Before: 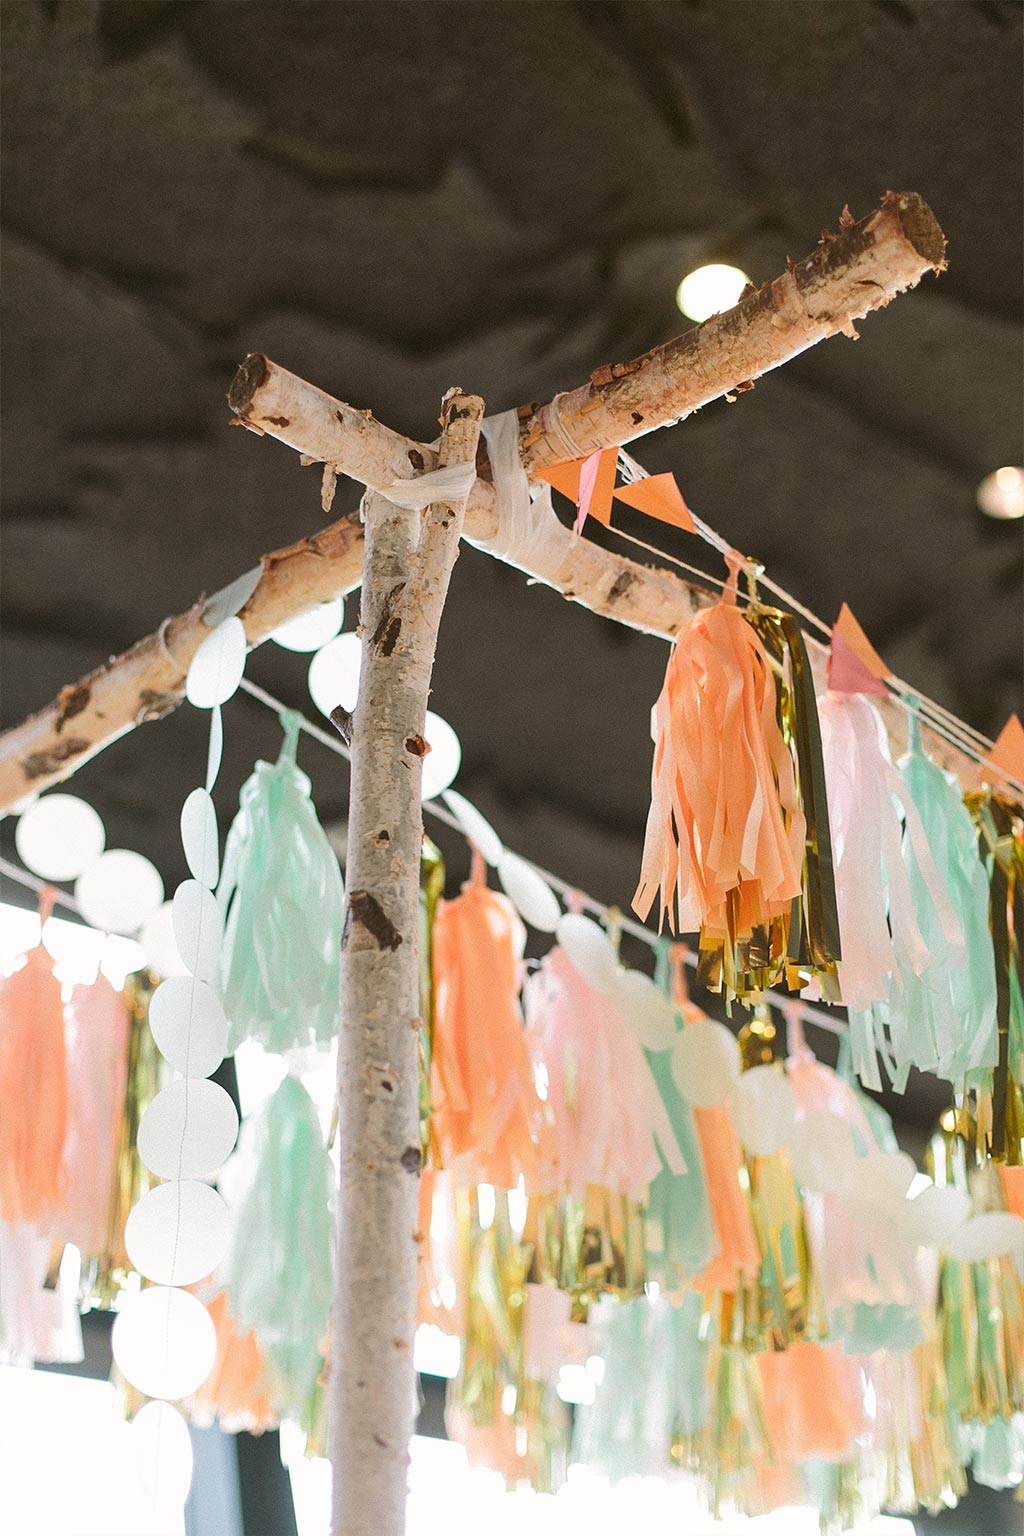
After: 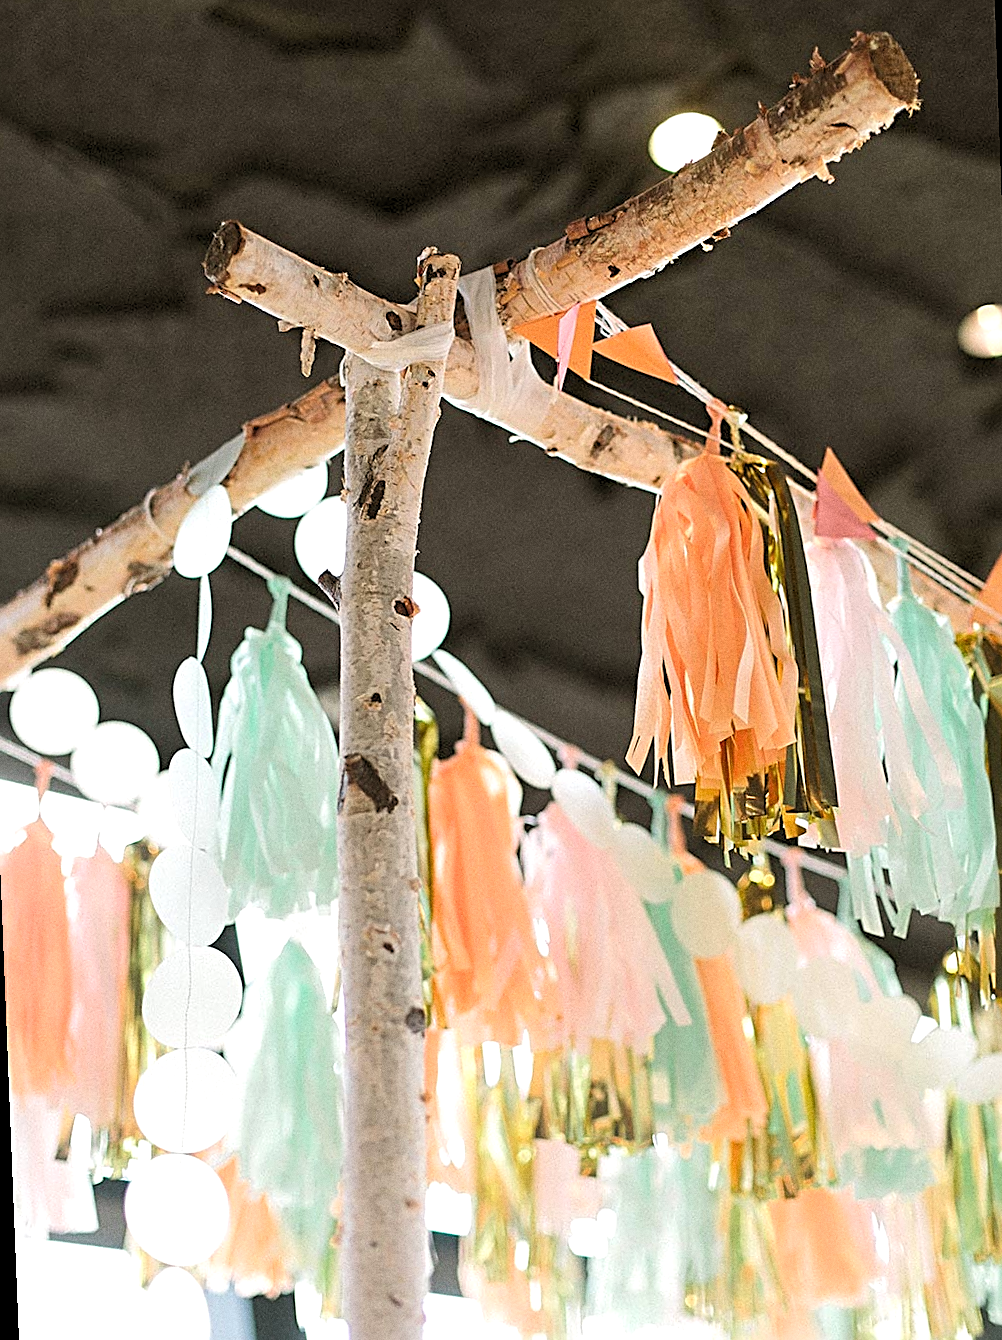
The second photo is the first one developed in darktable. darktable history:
crop and rotate: top 6.25%
rgb levels: levels [[0.01, 0.419, 0.839], [0, 0.5, 1], [0, 0.5, 1]]
grain: coarseness 0.09 ISO
sharpen: radius 2.676, amount 0.669
rotate and perspective: rotation -2.12°, lens shift (vertical) 0.009, lens shift (horizontal) -0.008, automatic cropping original format, crop left 0.036, crop right 0.964, crop top 0.05, crop bottom 0.959
